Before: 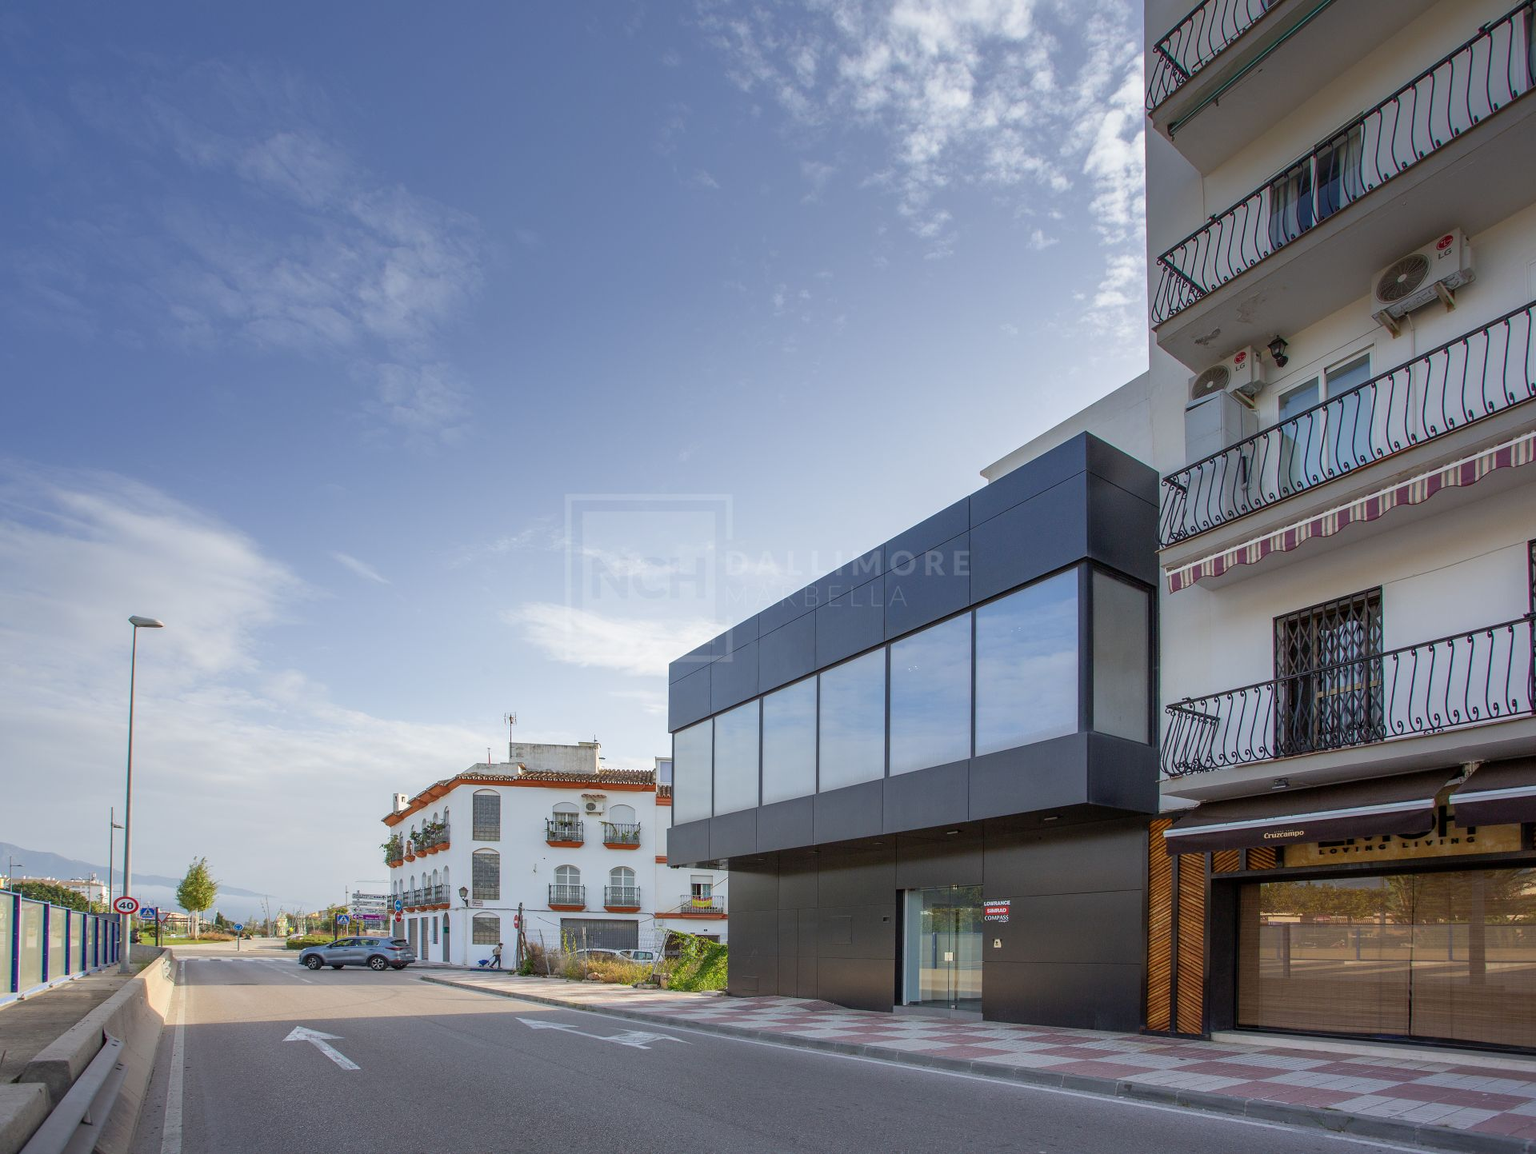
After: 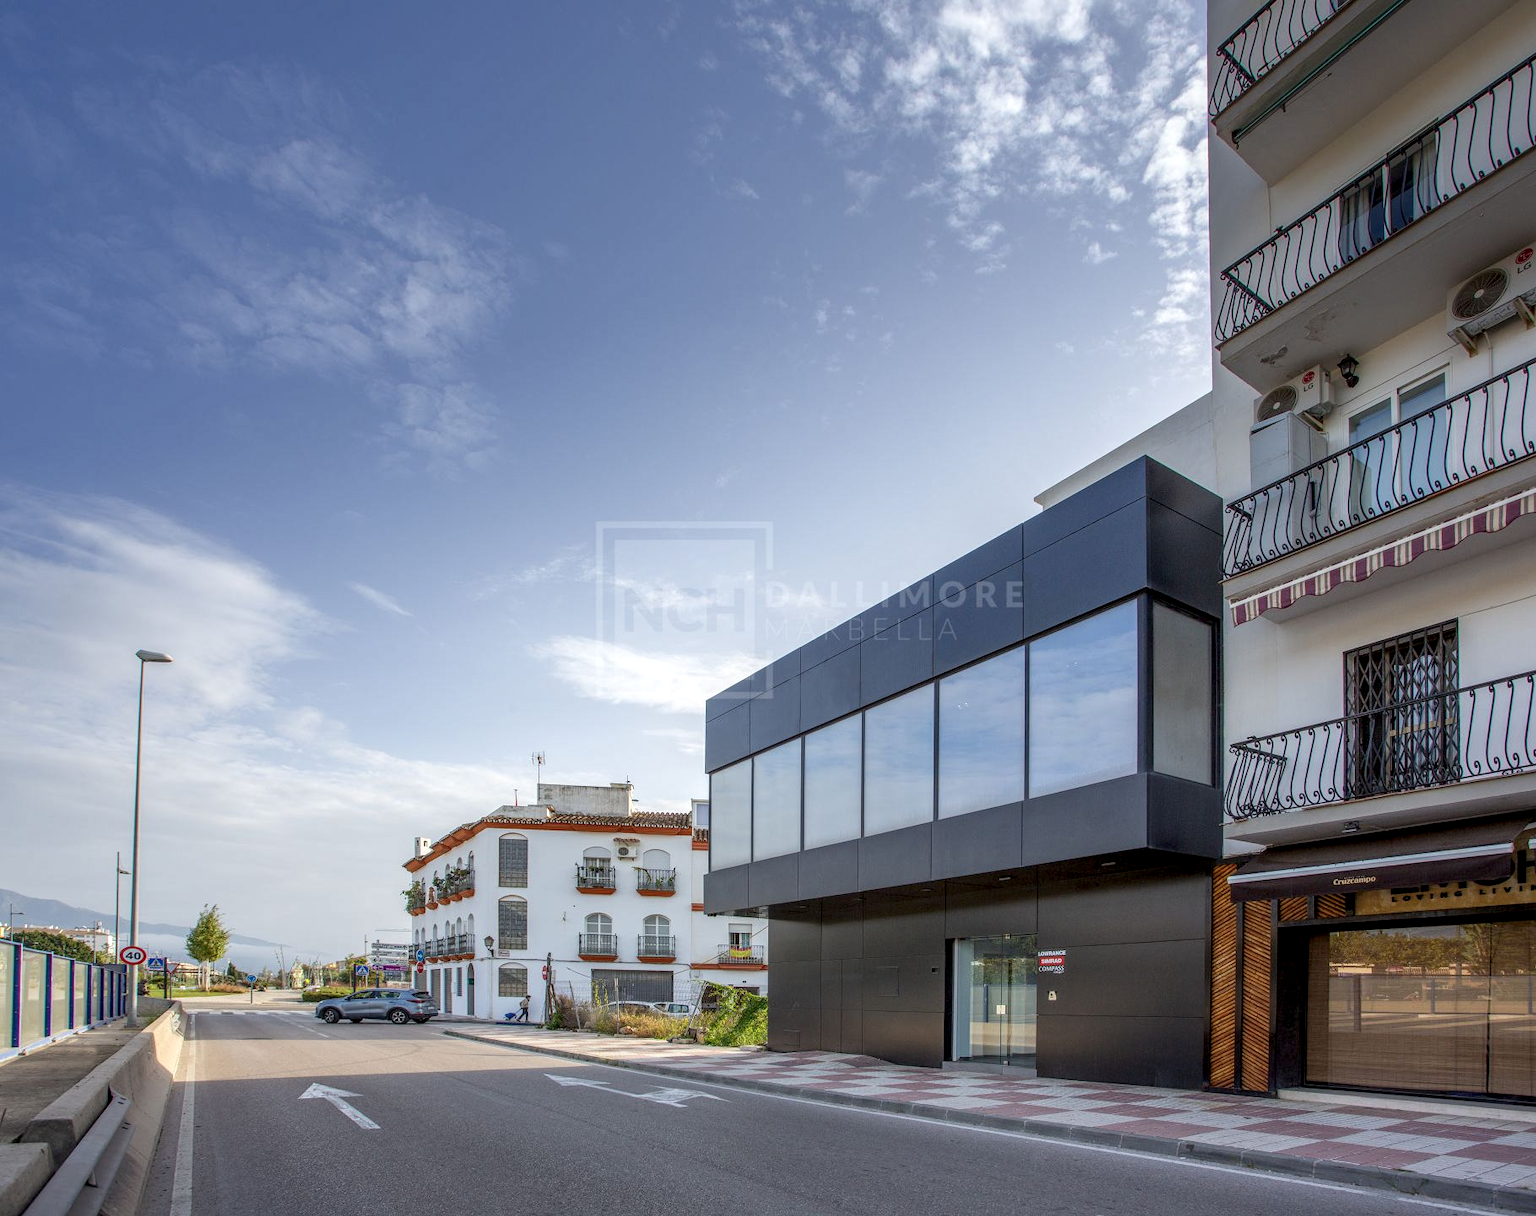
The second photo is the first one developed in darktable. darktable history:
local contrast: highlights 61%, detail 143%, midtone range 0.431
crop and rotate: left 0%, right 5.196%
